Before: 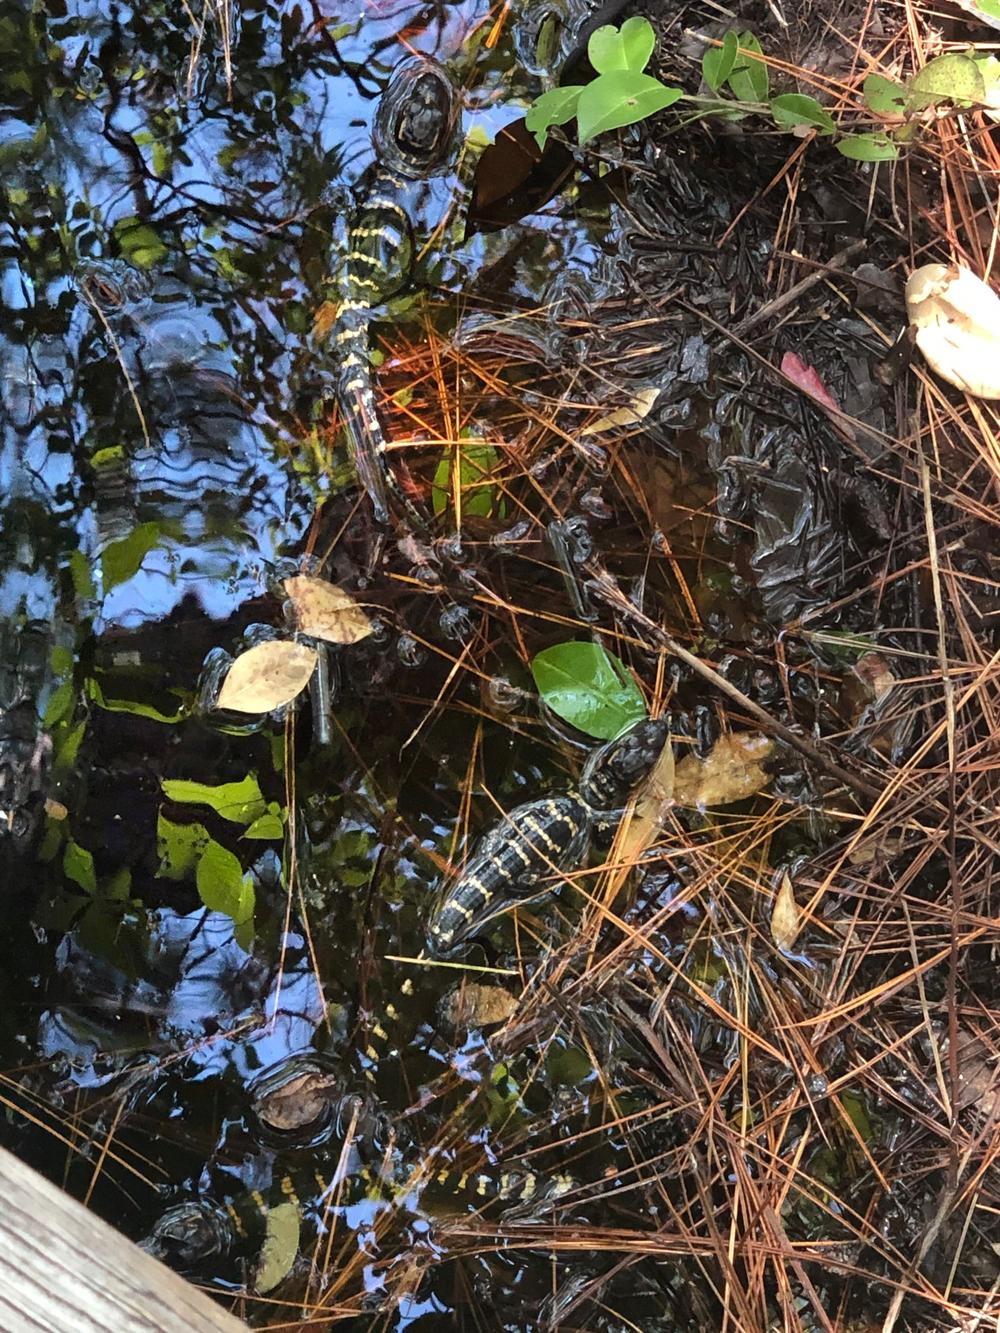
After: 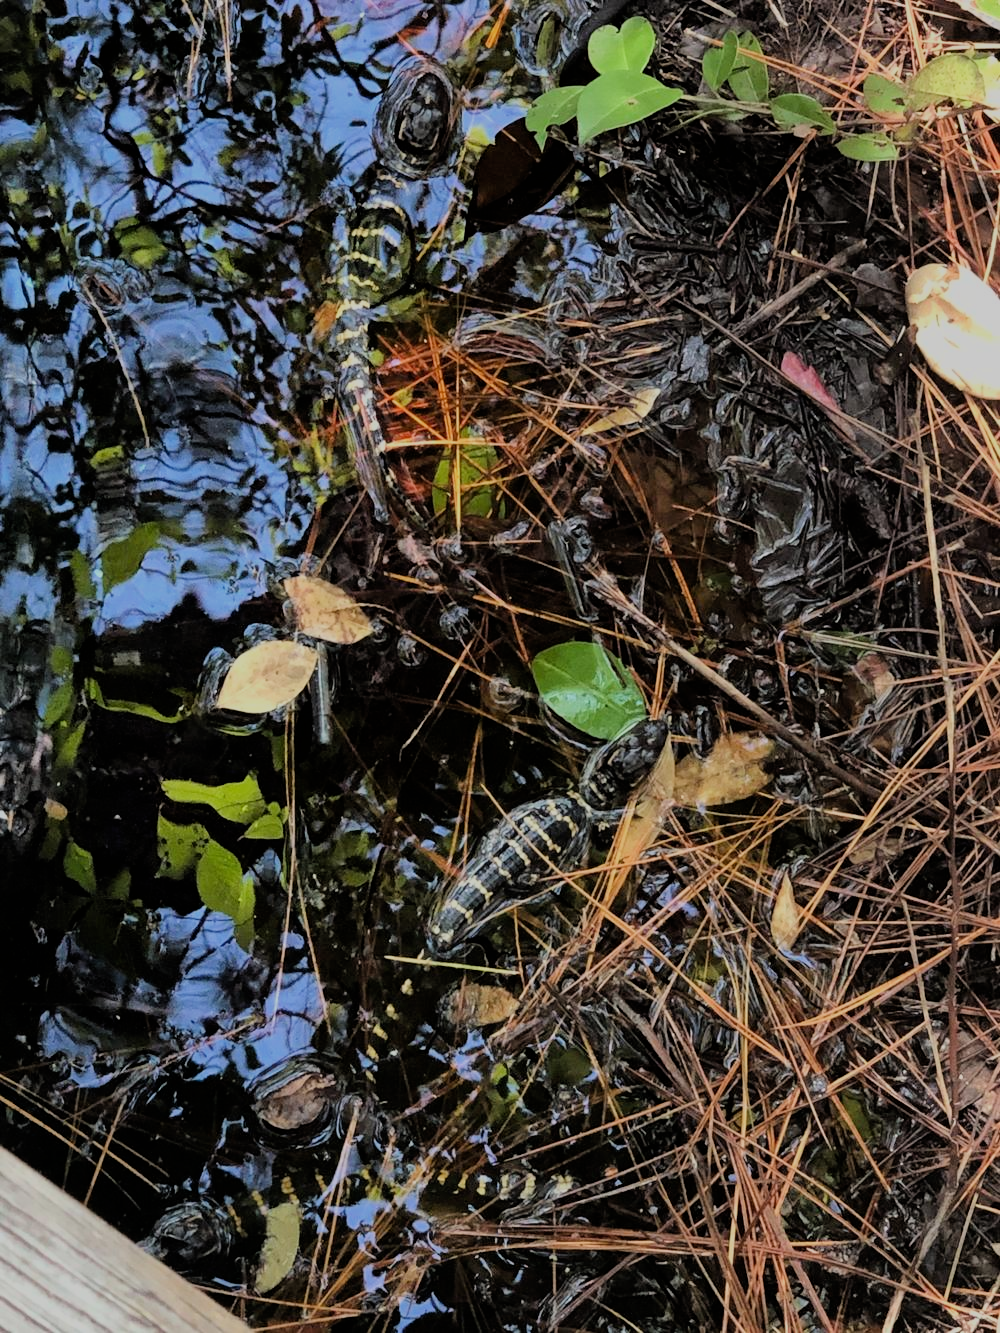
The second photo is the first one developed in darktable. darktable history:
filmic rgb: black relative exposure -6.22 EV, white relative exposure 6.97 EV, hardness 2.27, color science v6 (2022)
